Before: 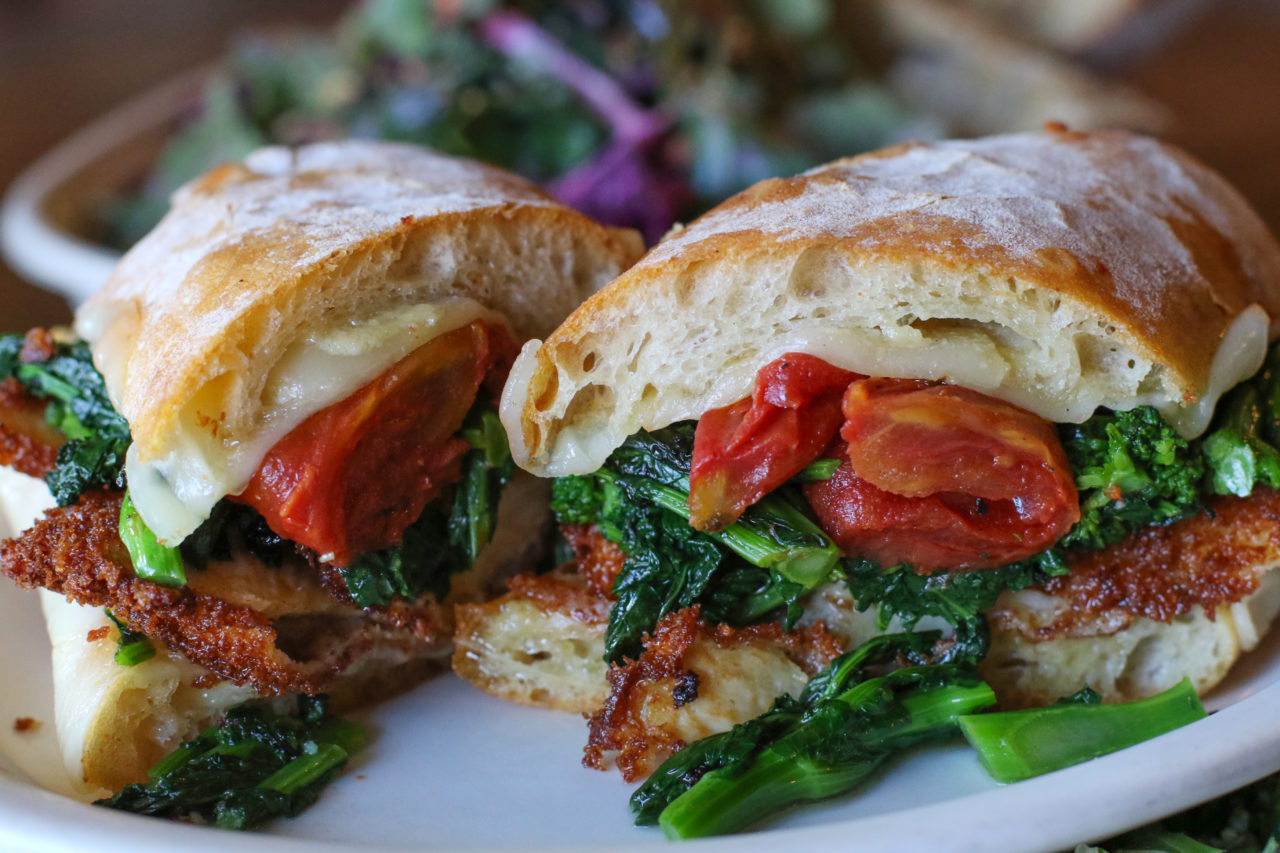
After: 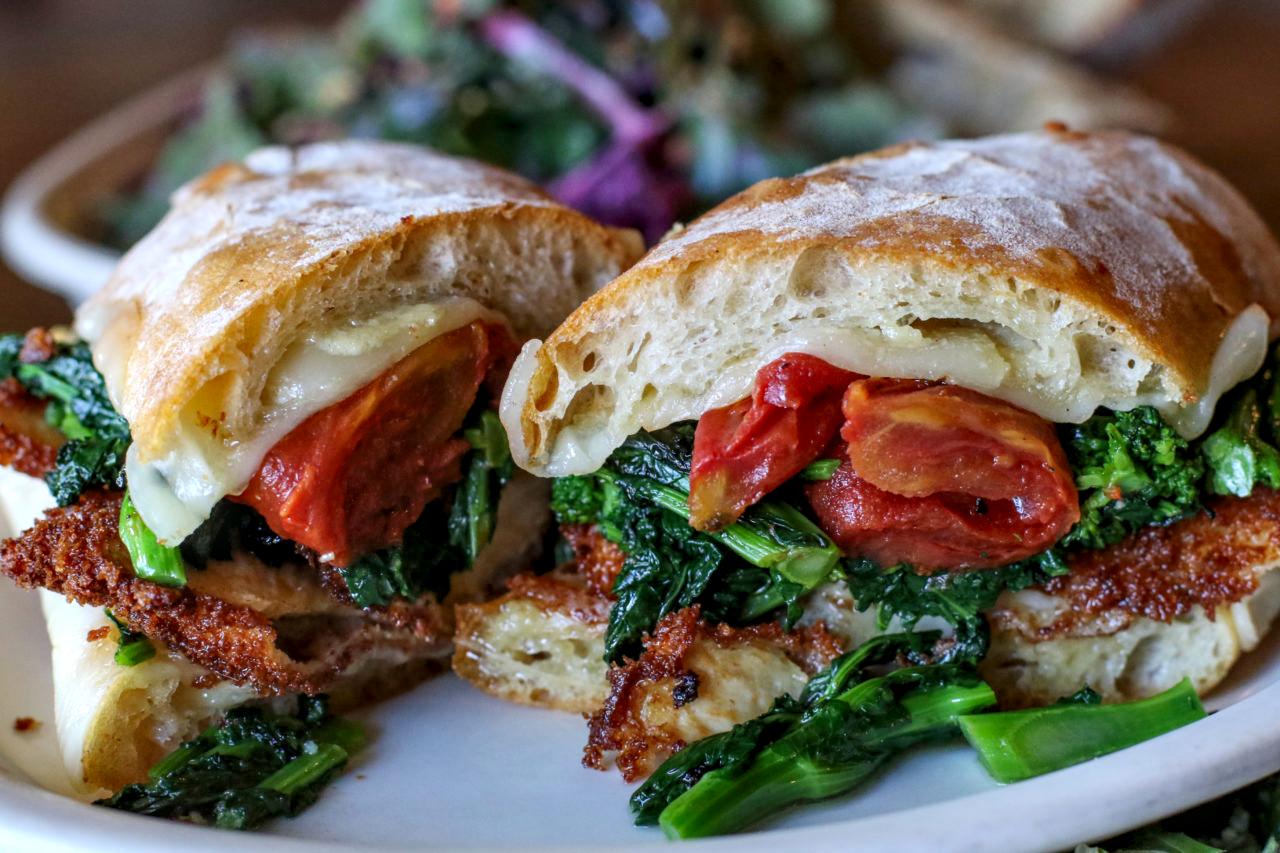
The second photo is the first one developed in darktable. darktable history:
exposure: black level correction 0.001, exposure 0.017 EV, compensate highlight preservation false
local contrast: on, module defaults
contrast equalizer: octaves 7, y [[0.6 ×6], [0.55 ×6], [0 ×6], [0 ×6], [0 ×6]], mix 0.301
